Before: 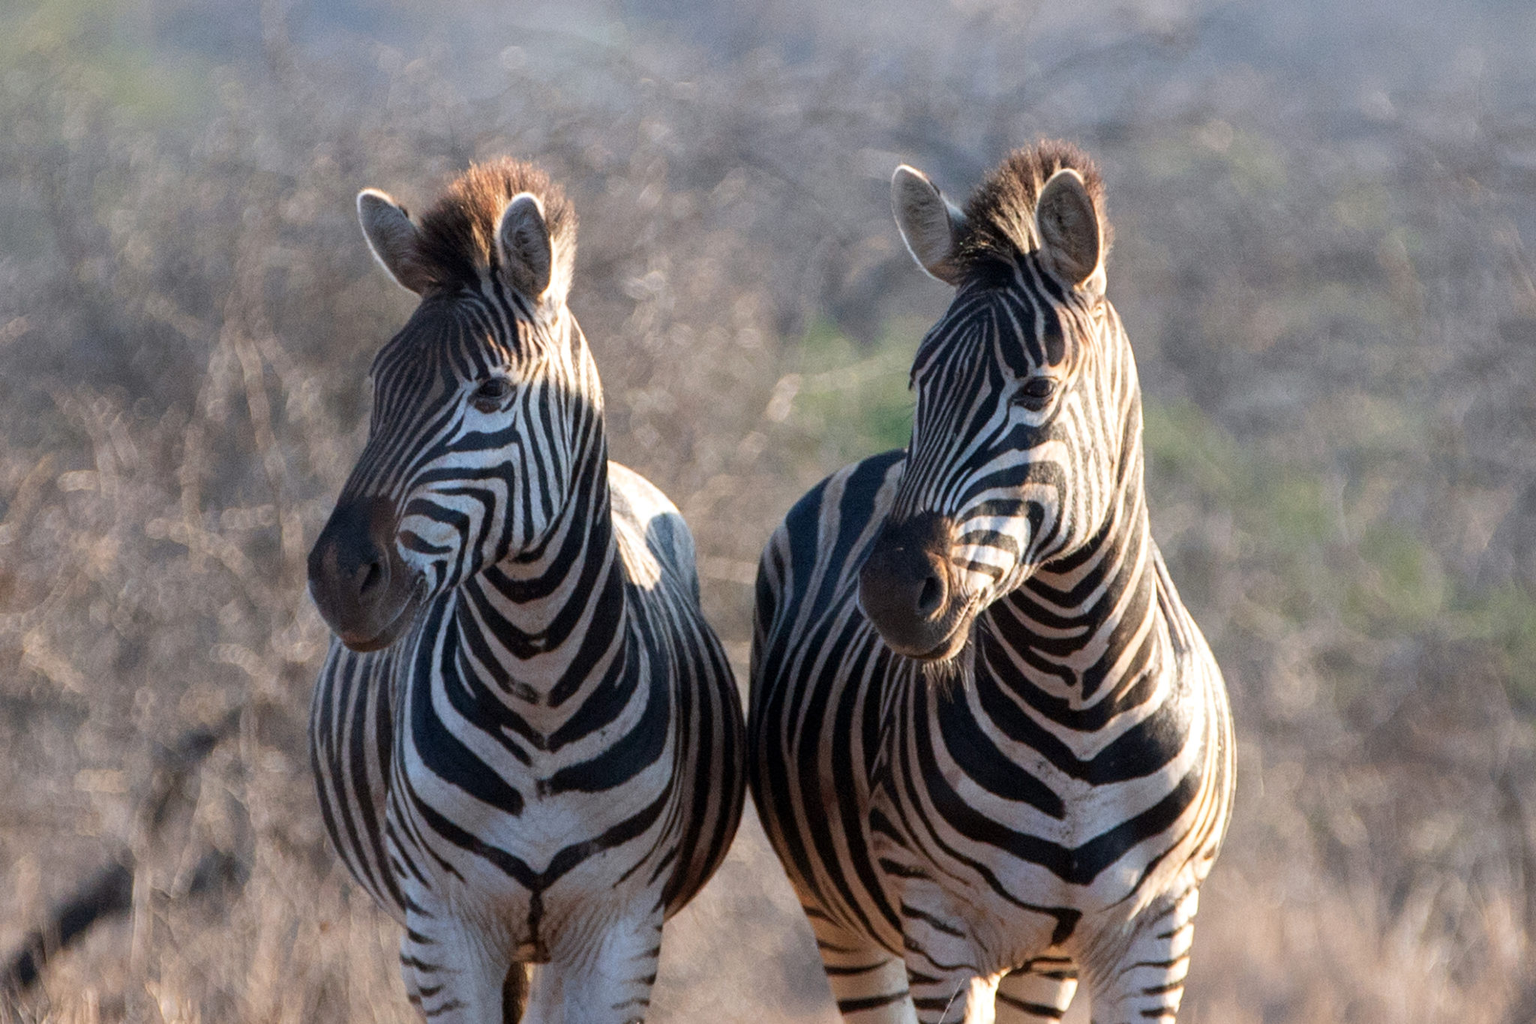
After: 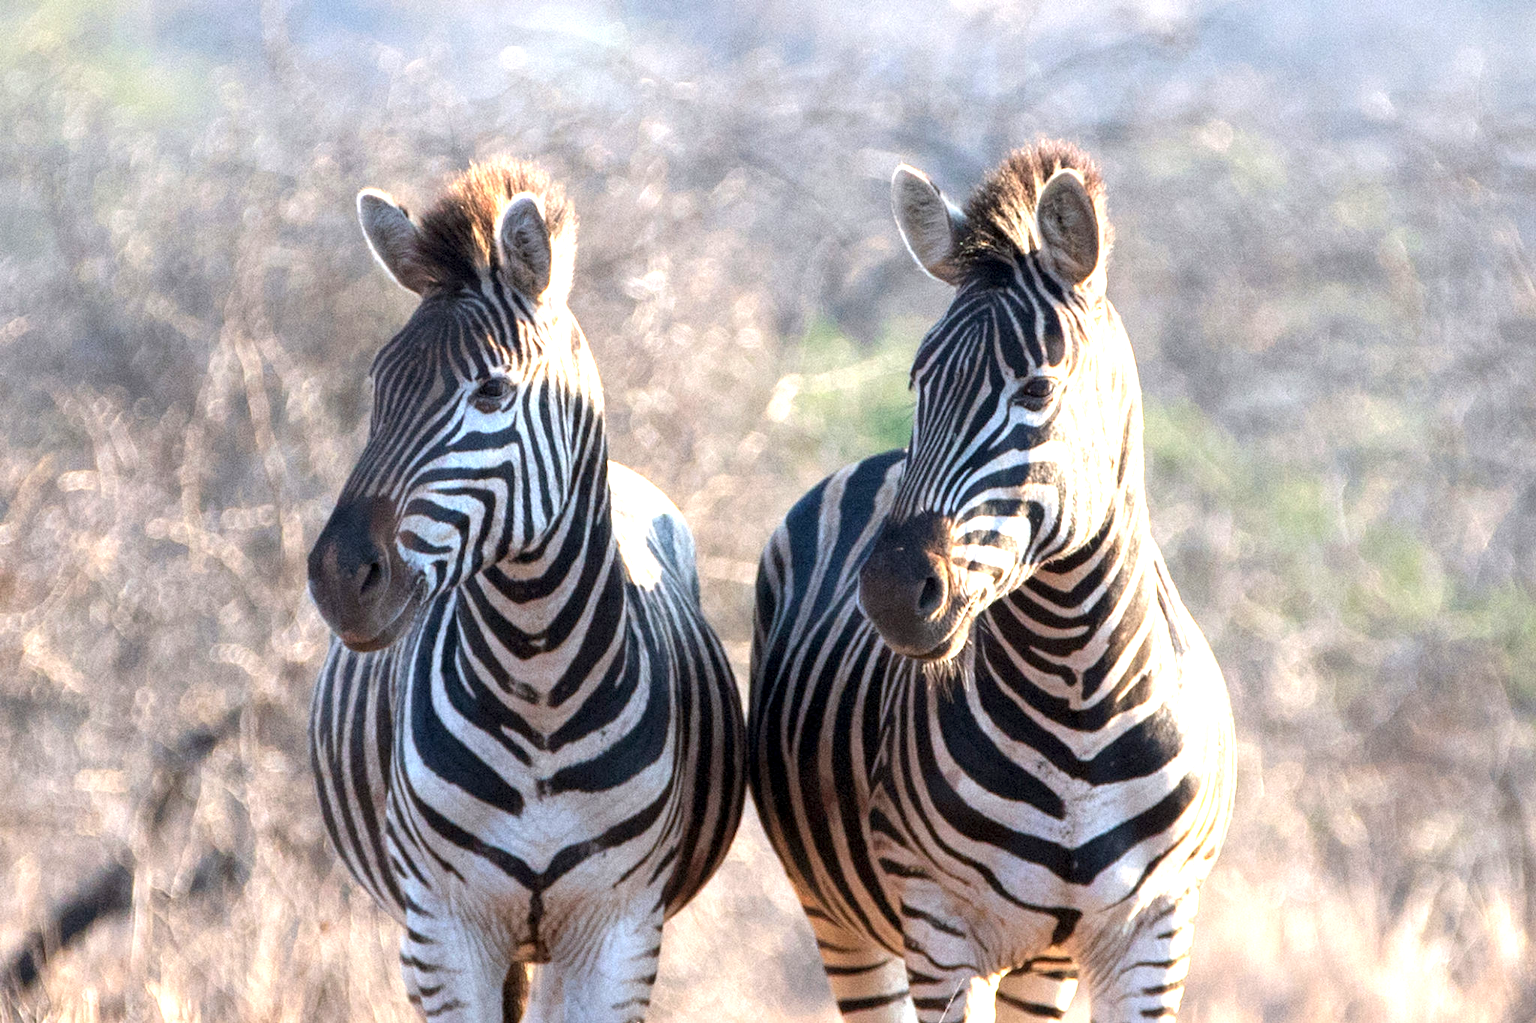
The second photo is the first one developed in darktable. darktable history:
local contrast: highlights 103%, shadows 102%, detail 120%, midtone range 0.2
exposure: black level correction 0, exposure 1.187 EV, compensate highlight preservation false
